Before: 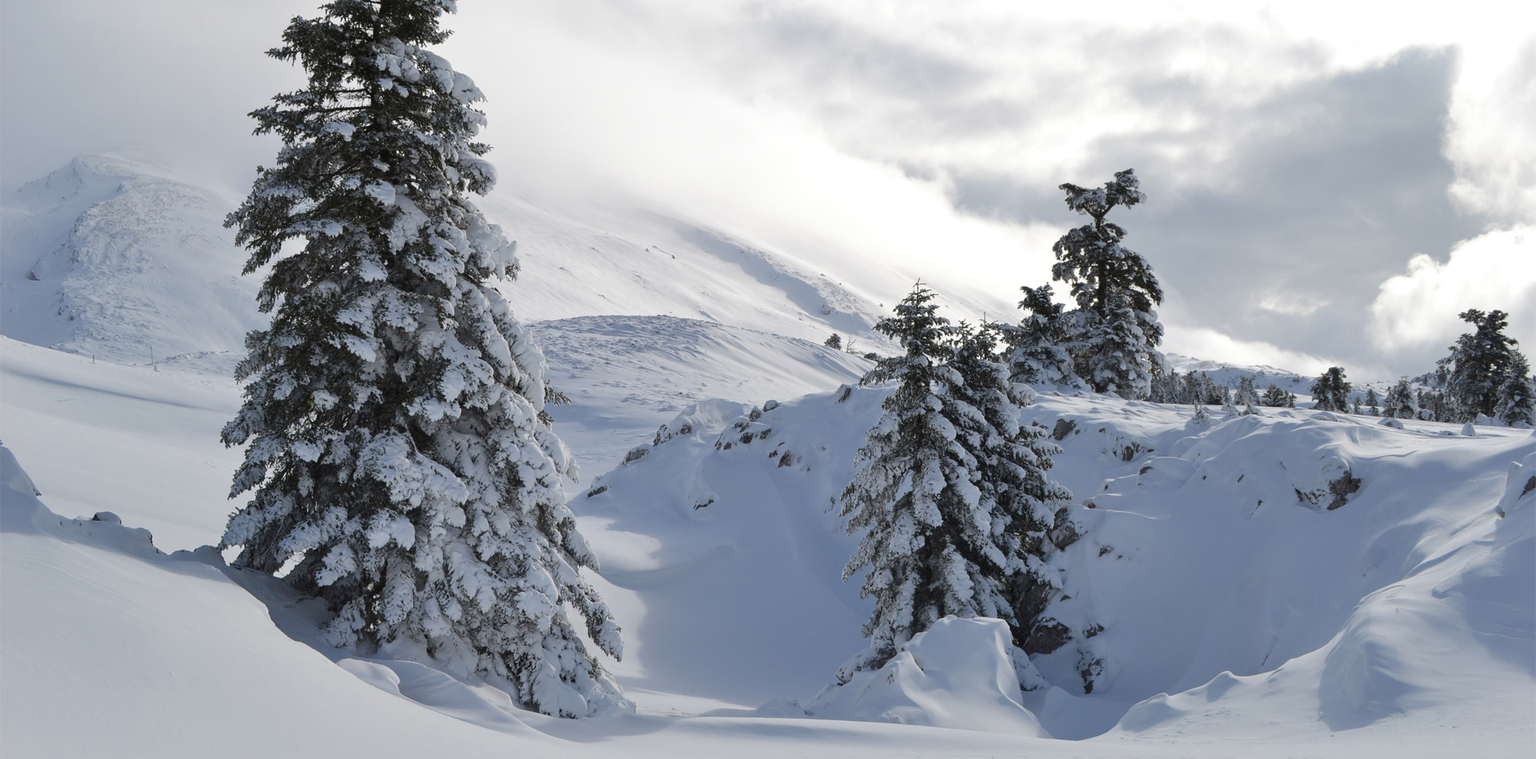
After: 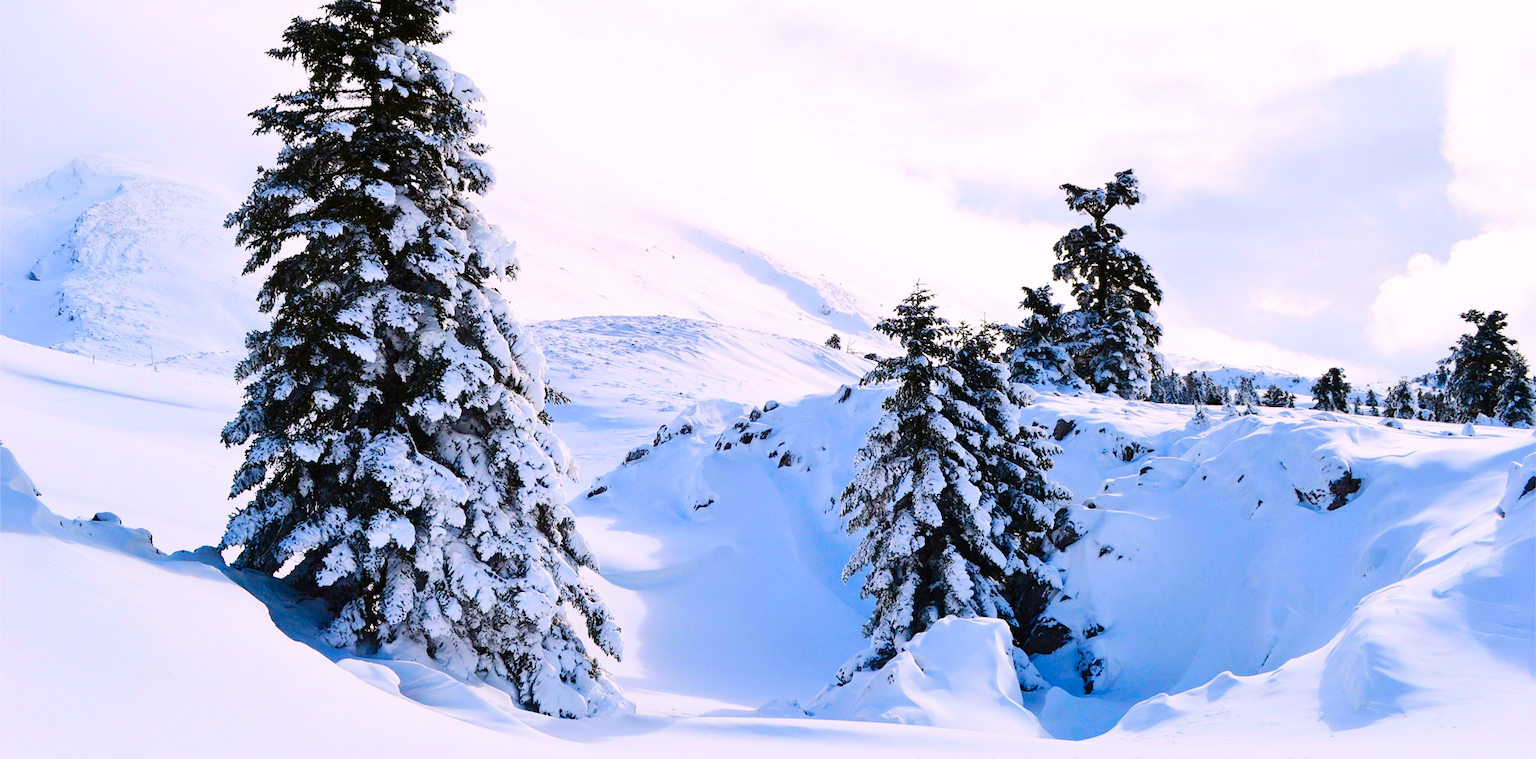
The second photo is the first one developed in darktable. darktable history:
base curve: curves: ch0 [(0, 0) (0.036, 0.025) (0.121, 0.166) (0.206, 0.329) (0.605, 0.79) (1, 1)], preserve colors none
tone equalizer: on, module defaults
color balance rgb: shadows lift › hue 84.95°, power › hue 72.96°, highlights gain › chroma 1.555%, highlights gain › hue 309.8°, perceptual saturation grading › global saturation 19.658%
contrast brightness saturation: contrast 0.262, brightness 0.015, saturation 0.885
